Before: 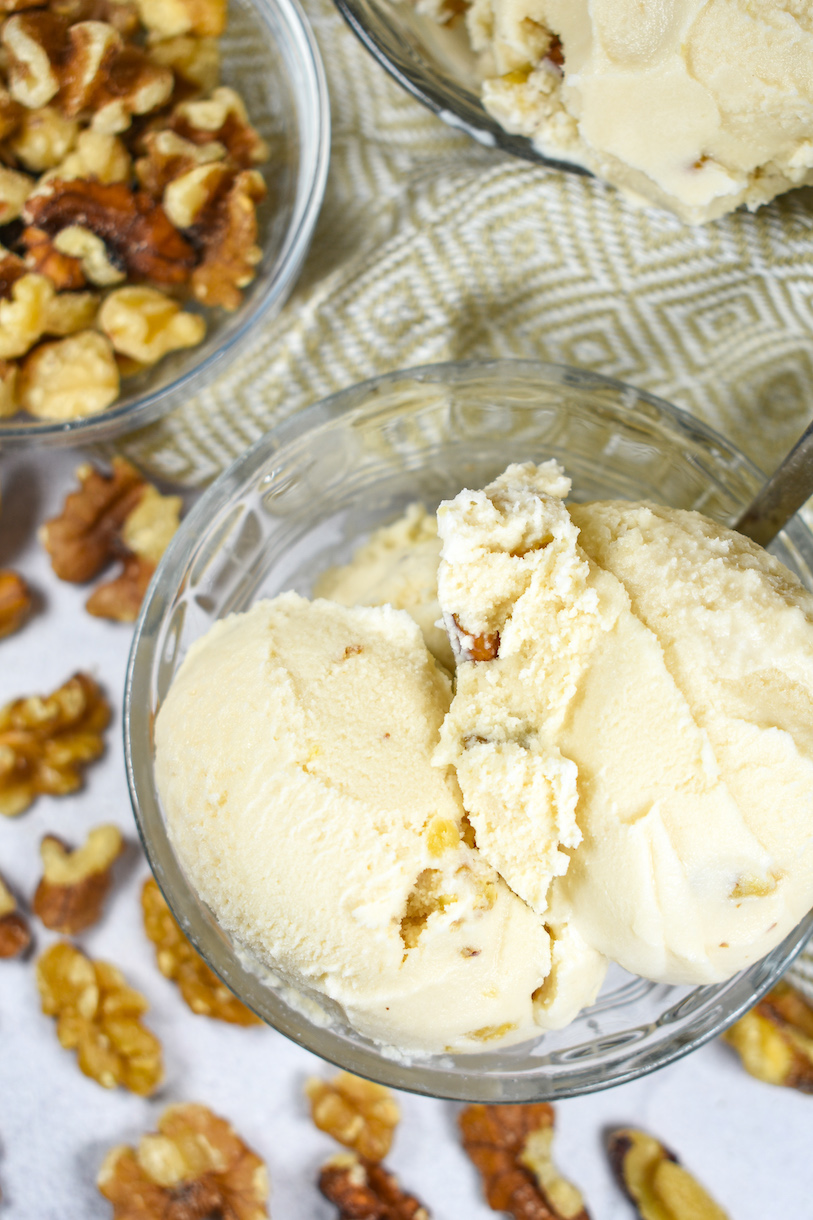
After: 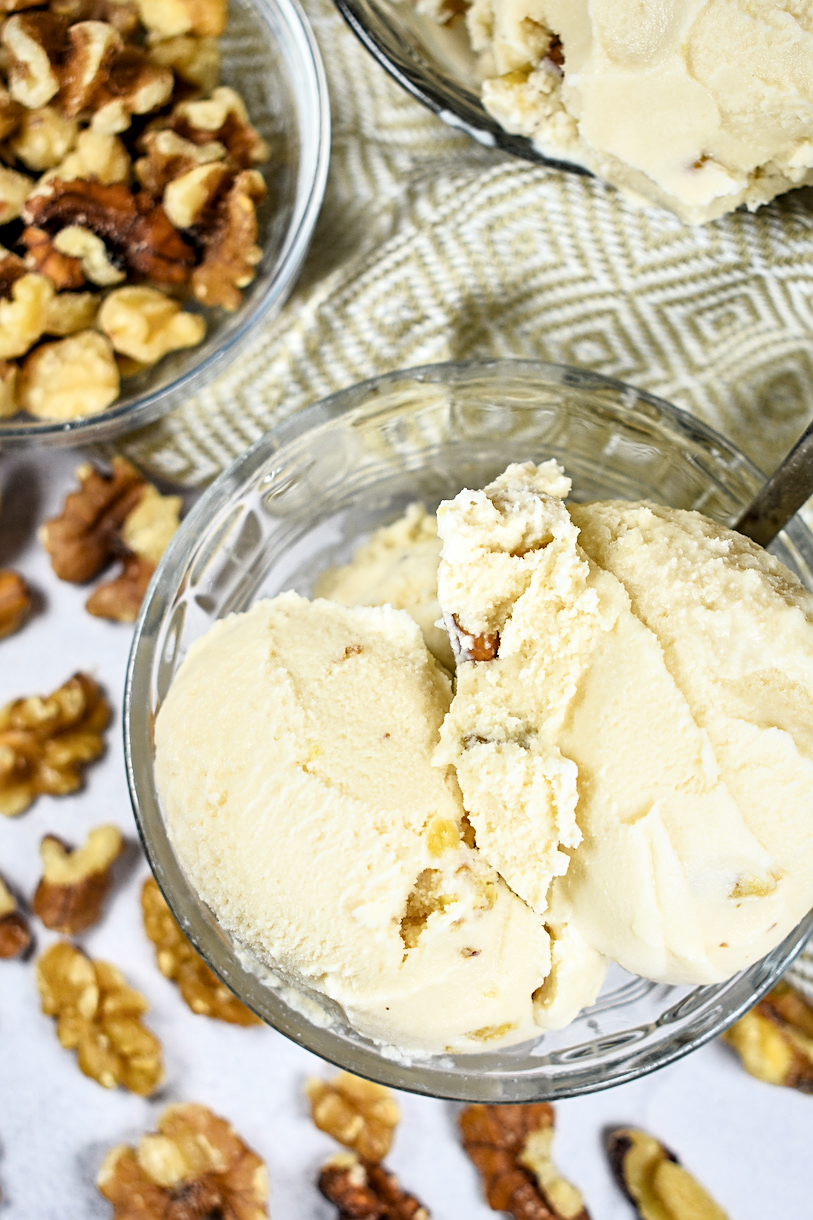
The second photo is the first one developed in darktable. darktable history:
sharpen: on, module defaults
local contrast: mode bilateral grid, contrast 20, coarseness 50, detail 141%, midtone range 0.2
tone equalizer: on, module defaults
filmic rgb: middle gray luminance 8.73%, black relative exposure -6.27 EV, white relative exposure 2.73 EV, target black luminance 0%, hardness 4.77, latitude 74.05%, contrast 1.335, shadows ↔ highlights balance 9.52%, preserve chrominance max RGB, color science v6 (2022), contrast in shadows safe, contrast in highlights safe
